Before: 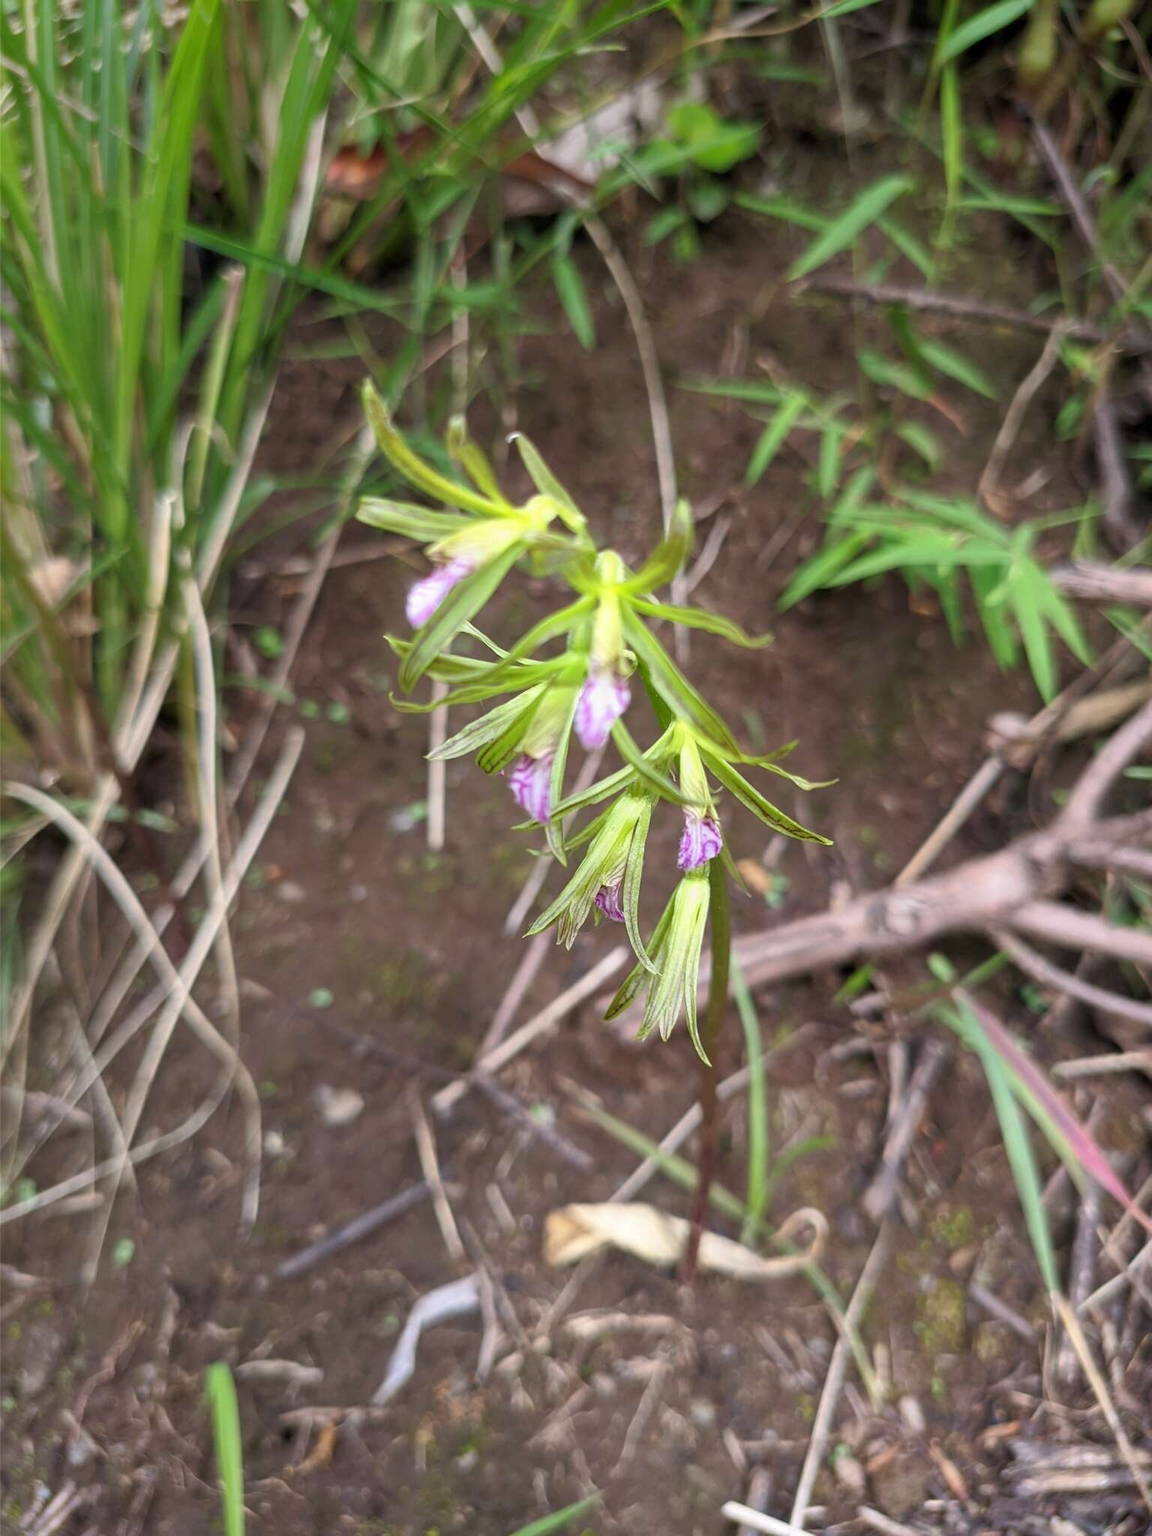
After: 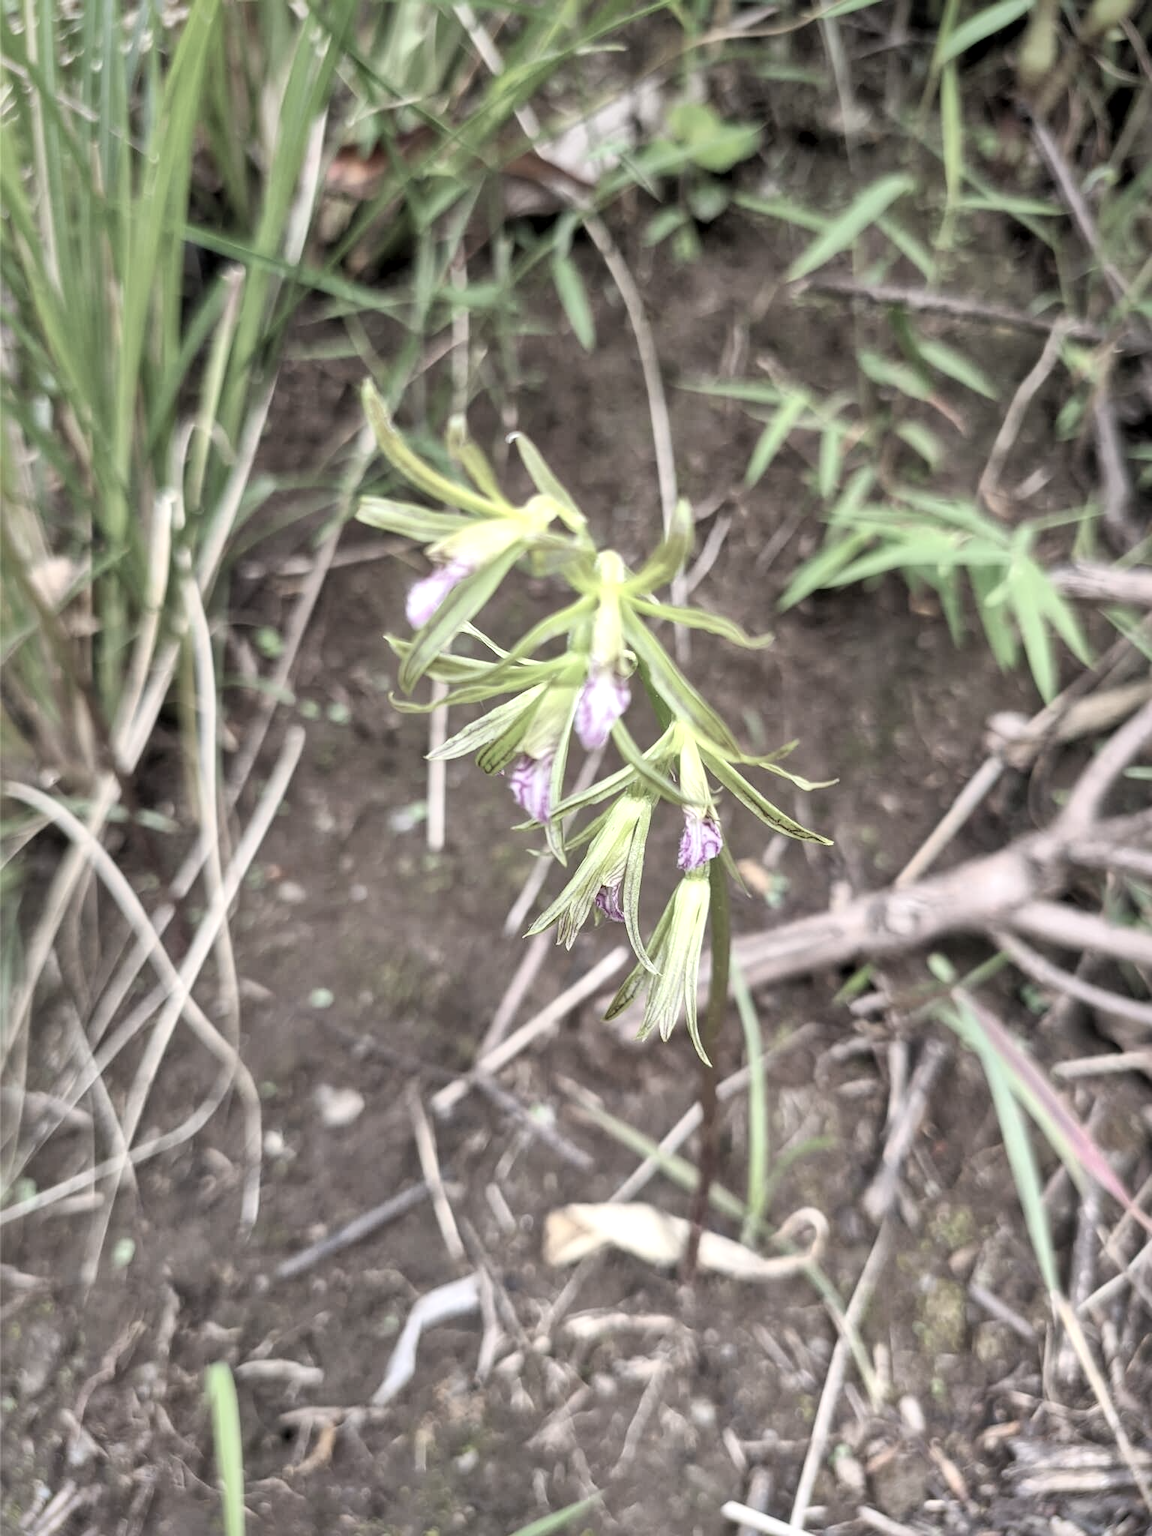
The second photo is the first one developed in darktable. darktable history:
local contrast: mode bilateral grid, contrast 20, coarseness 49, detail 179%, midtone range 0.2
contrast brightness saturation: brightness 0.188, saturation -0.485
